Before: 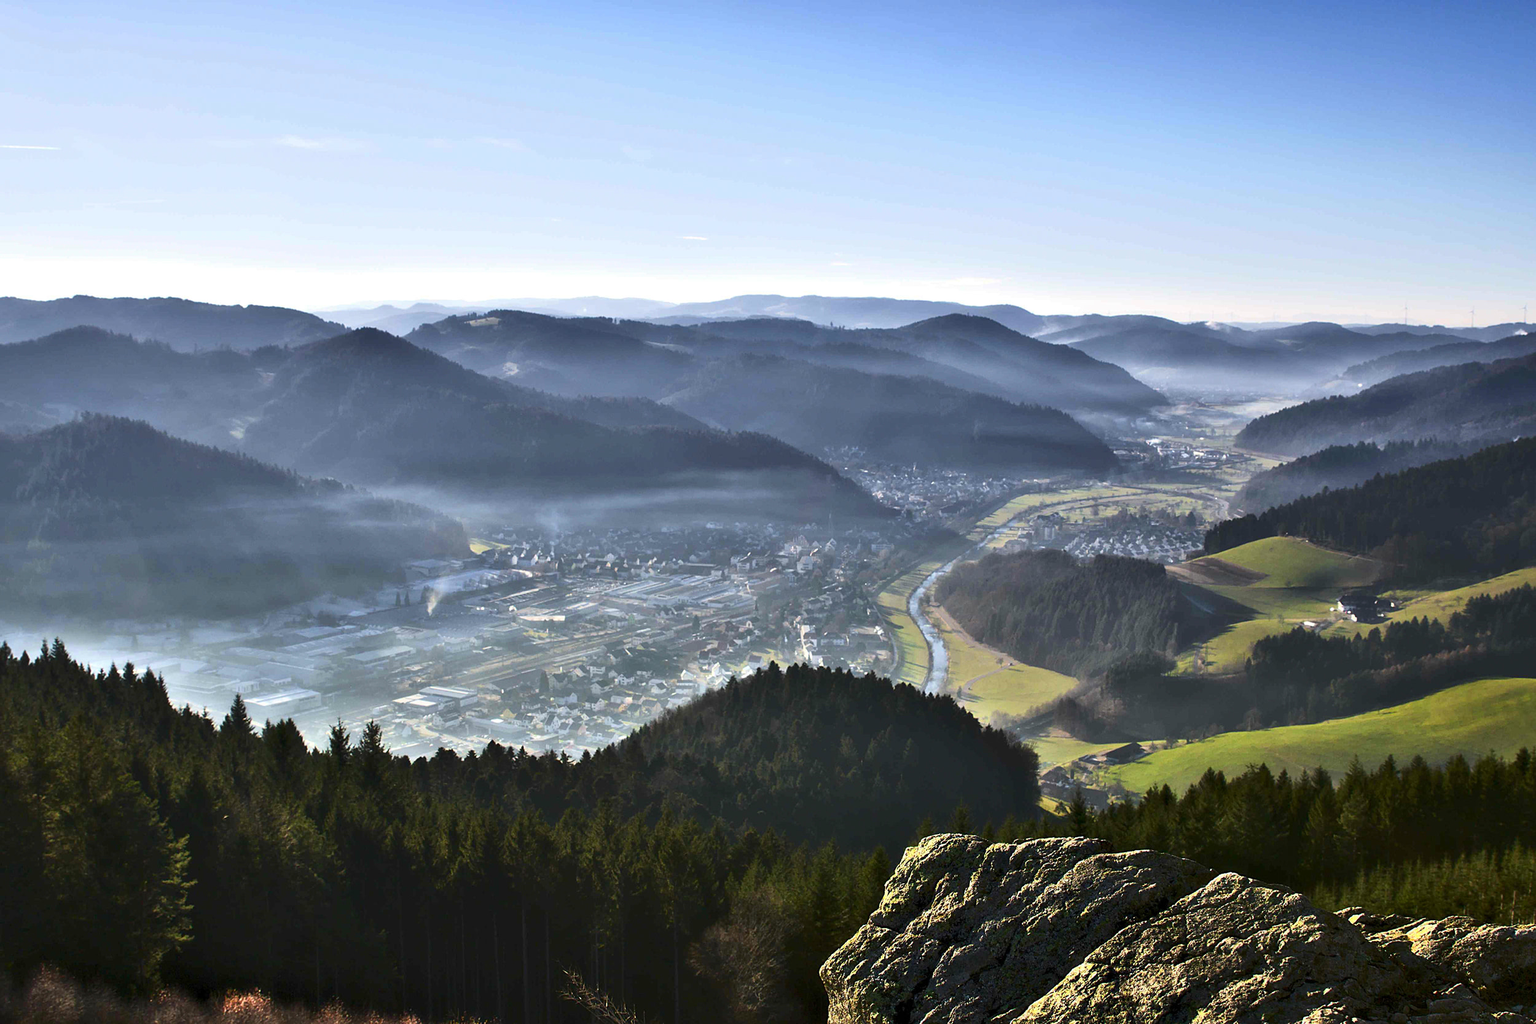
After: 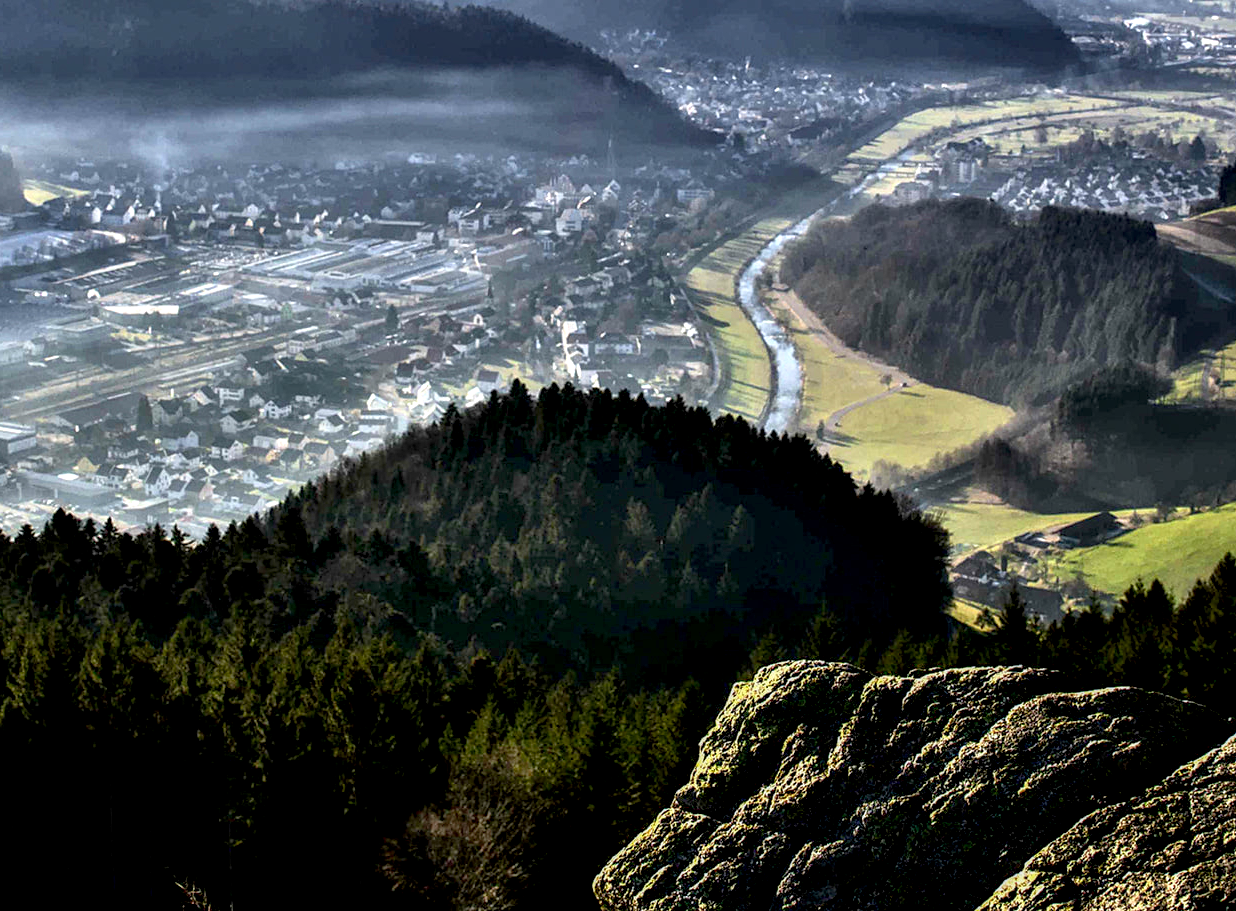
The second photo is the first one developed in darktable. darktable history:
exposure: black level correction 0.016, exposure -0.009 EV, compensate highlight preservation false
crop: left 29.672%, top 41.786%, right 20.851%, bottom 3.487%
local contrast: highlights 20%, shadows 70%, detail 170%
